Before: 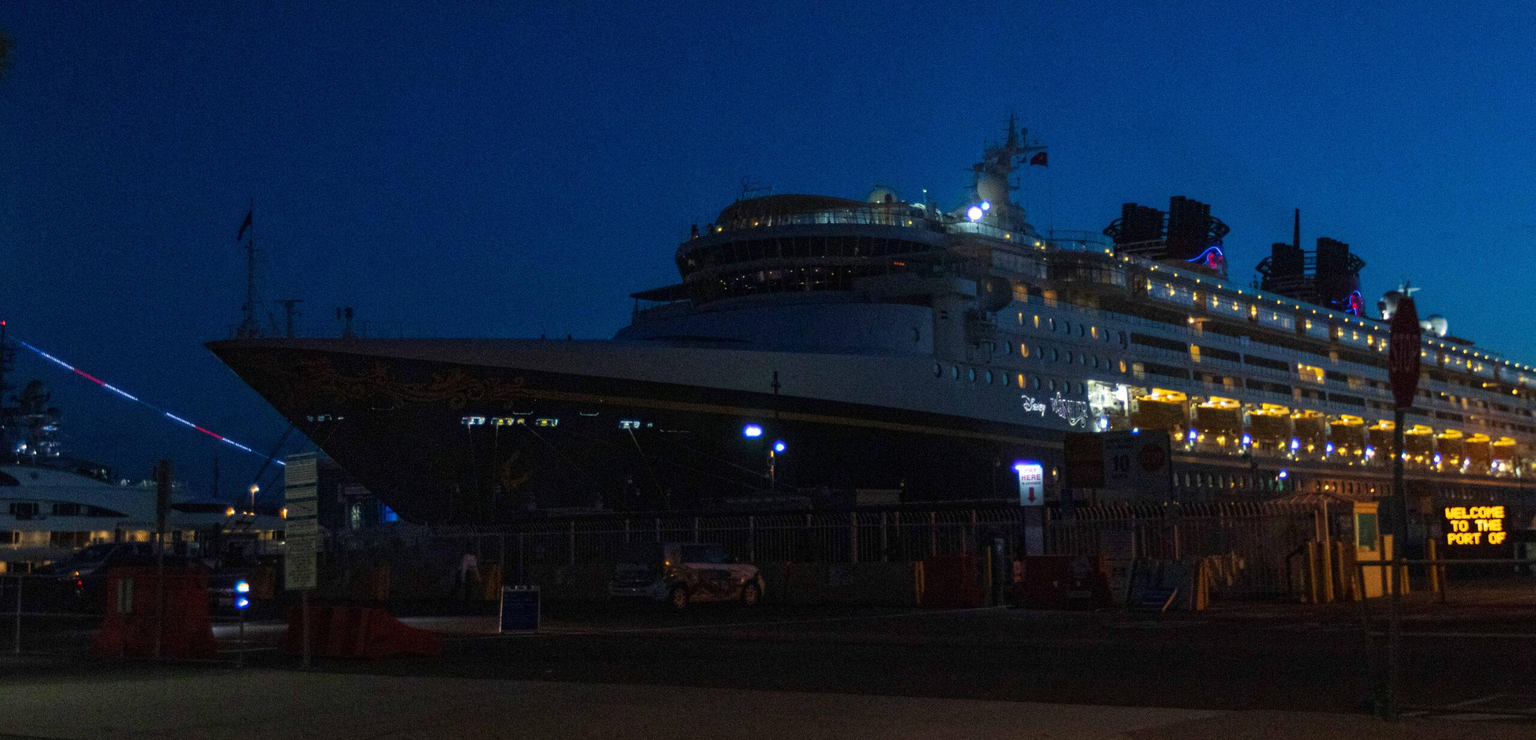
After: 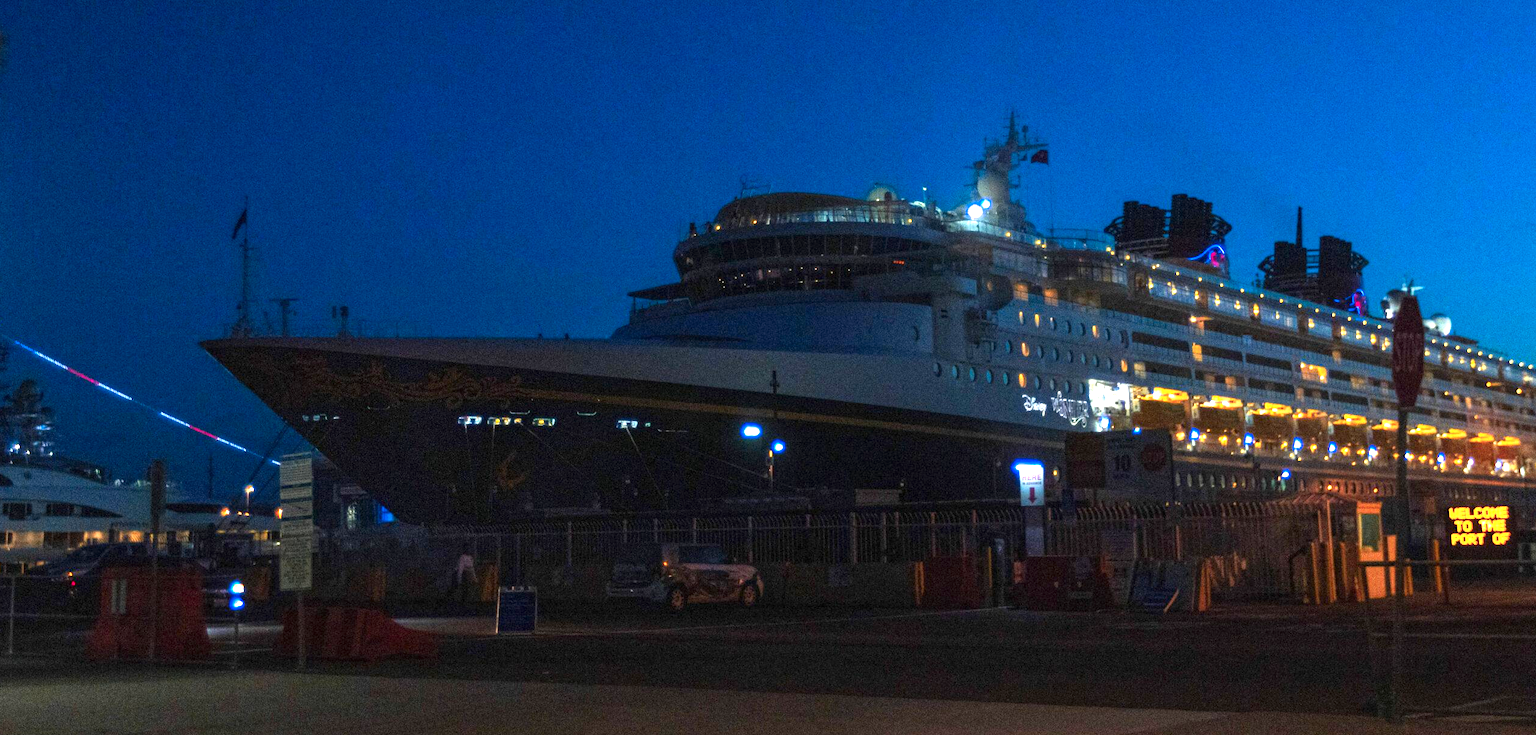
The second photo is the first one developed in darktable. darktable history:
crop: left 0.498%, top 0.538%, right 0.221%, bottom 0.754%
color zones: curves: ch1 [(0.263, 0.53) (0.376, 0.287) (0.487, 0.512) (0.748, 0.547) (1, 0.513)]; ch2 [(0.262, 0.45) (0.751, 0.477)]
exposure: exposure 1.152 EV, compensate highlight preservation false
